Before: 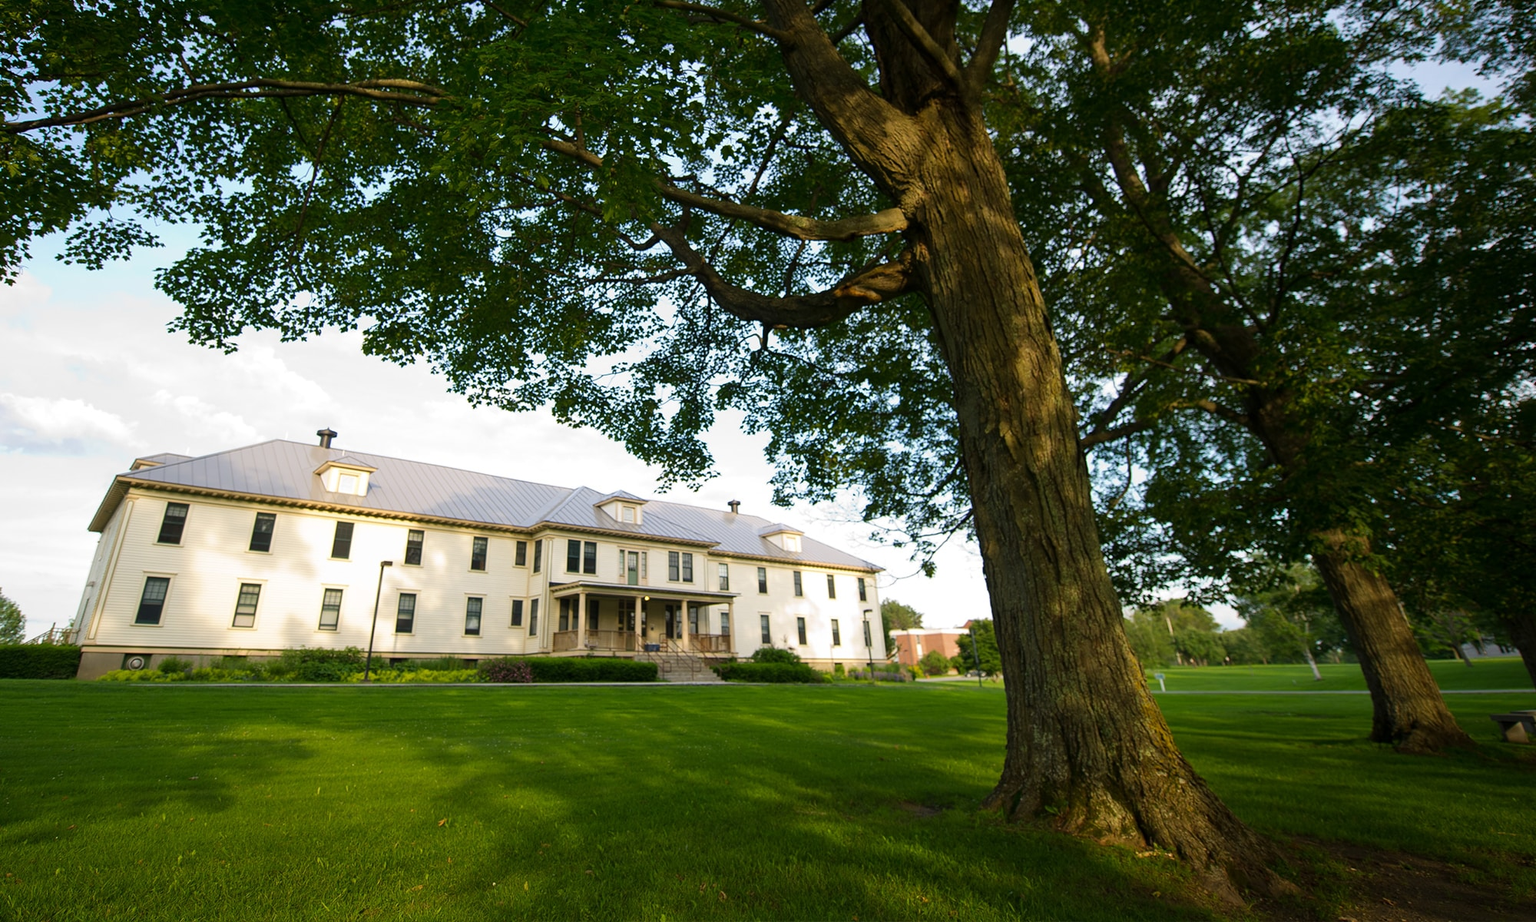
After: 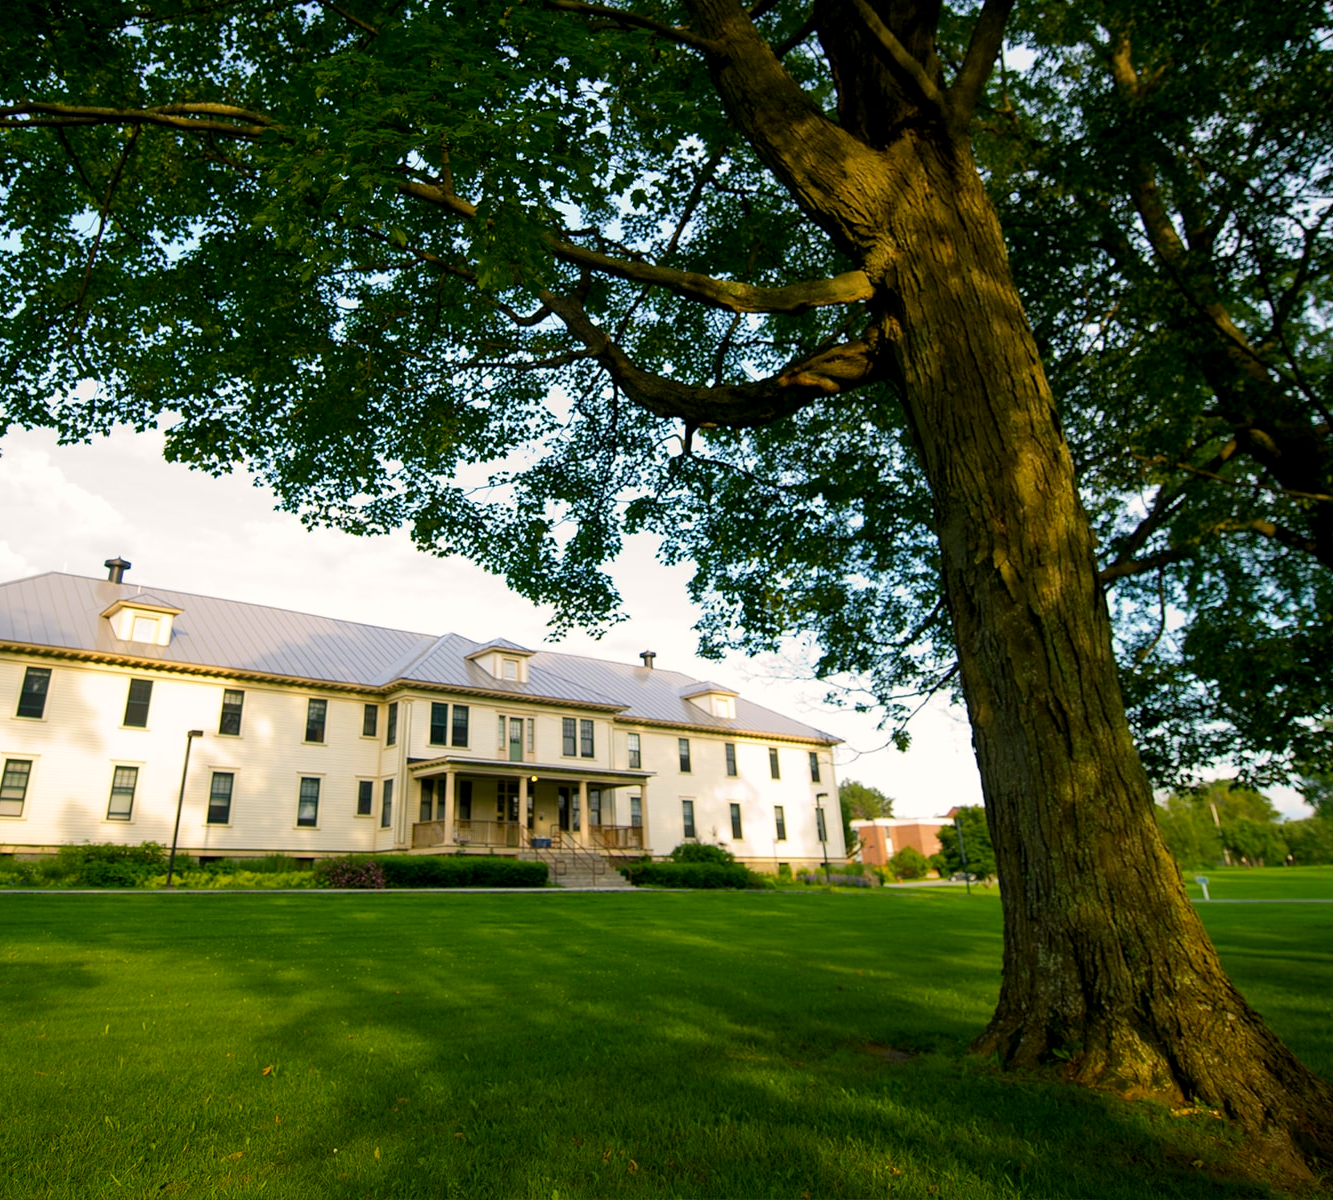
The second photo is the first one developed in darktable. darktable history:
crop: left 15.419%, right 17.914%
color balance rgb: shadows lift › chroma 2%, shadows lift › hue 217.2°, power › hue 60°, highlights gain › chroma 1%, highlights gain › hue 69.6°, global offset › luminance -0.5%, perceptual saturation grading › global saturation 15%, global vibrance 15%
